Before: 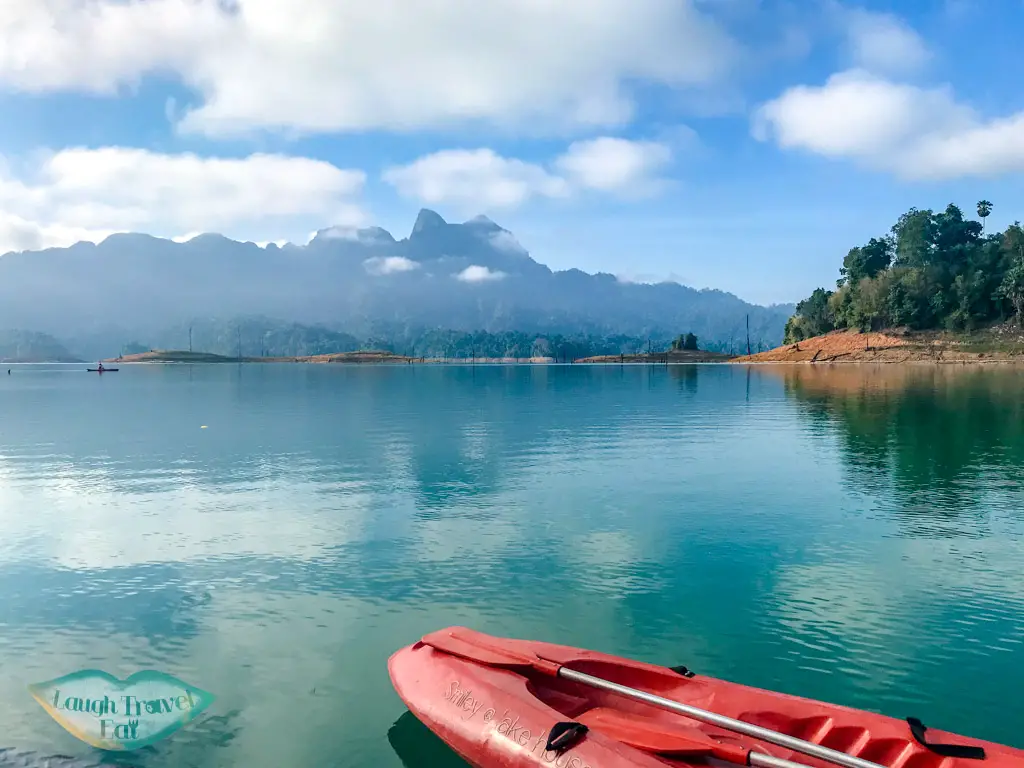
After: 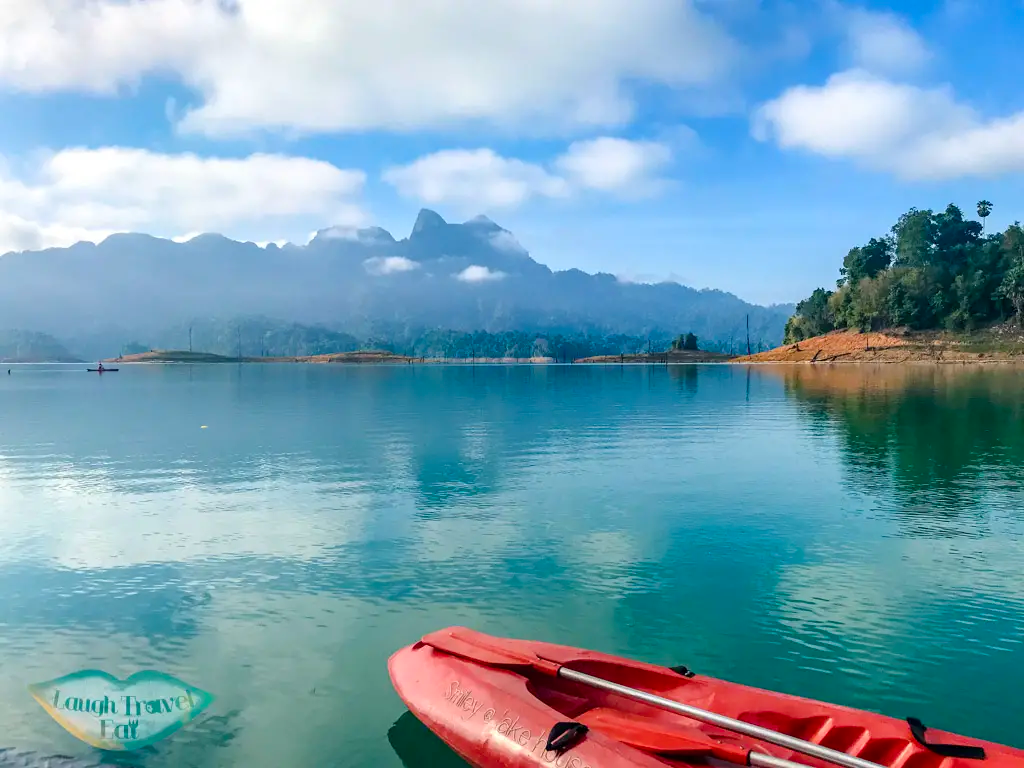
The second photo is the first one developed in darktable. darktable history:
color balance rgb: perceptual saturation grading › global saturation 19.294%
